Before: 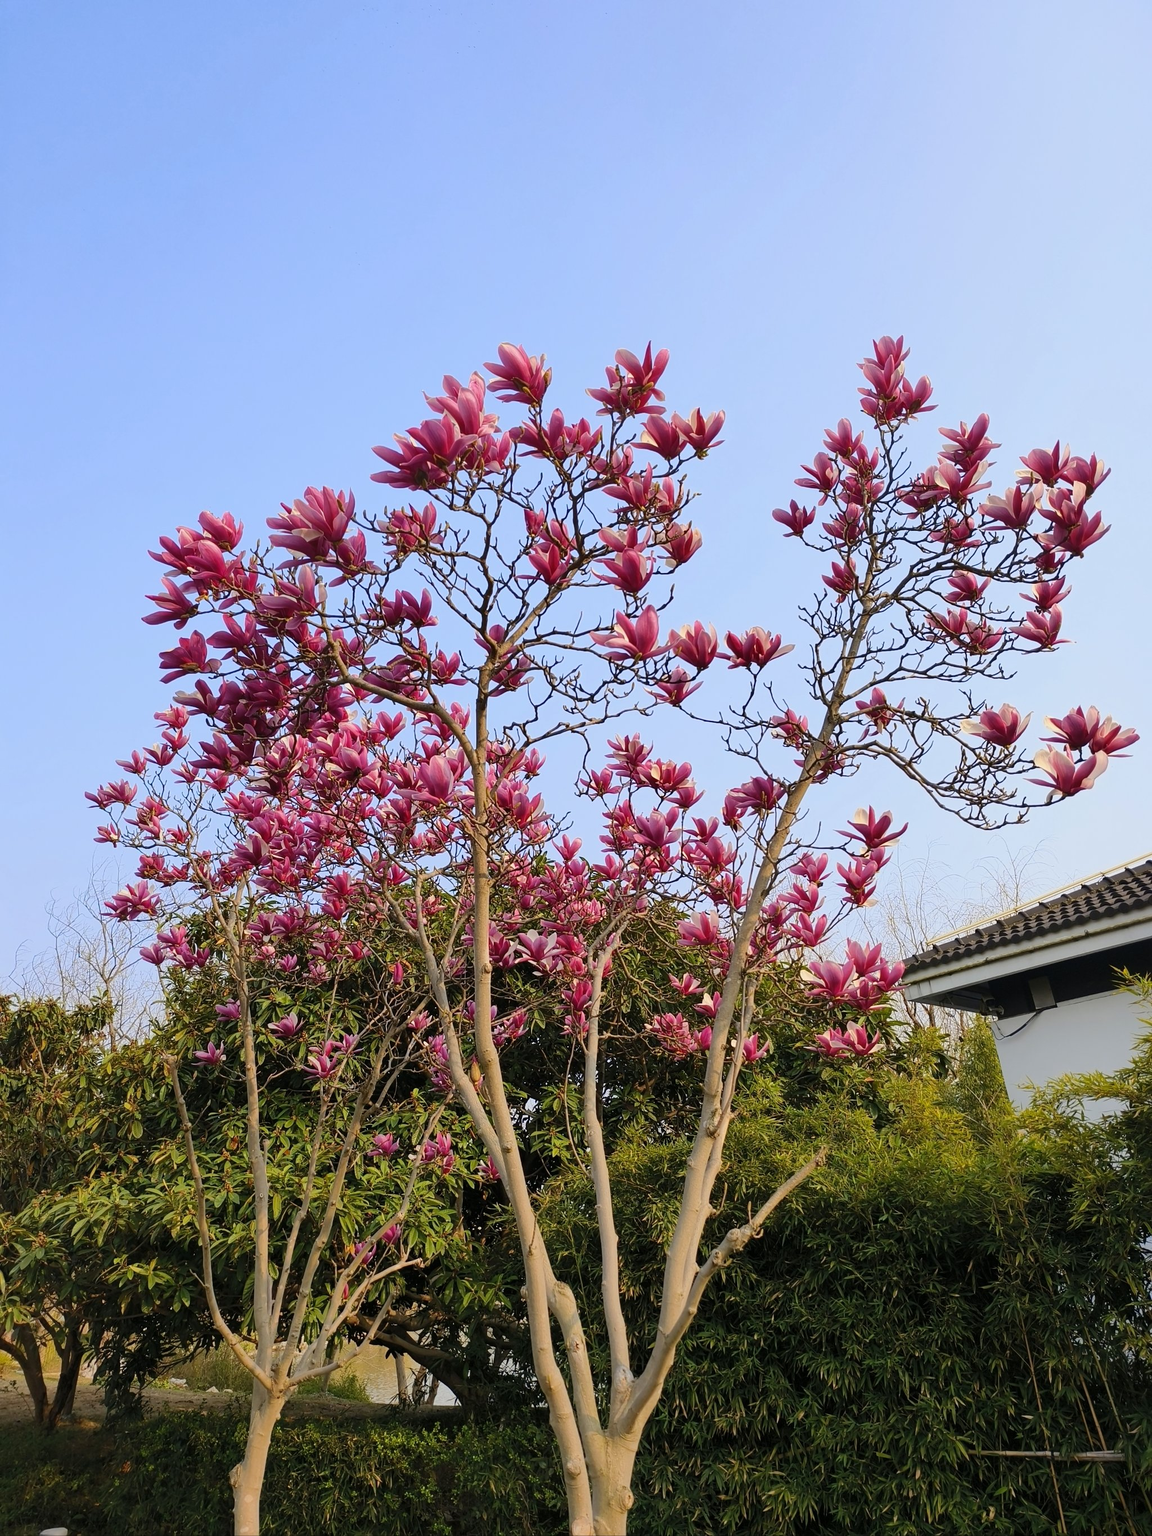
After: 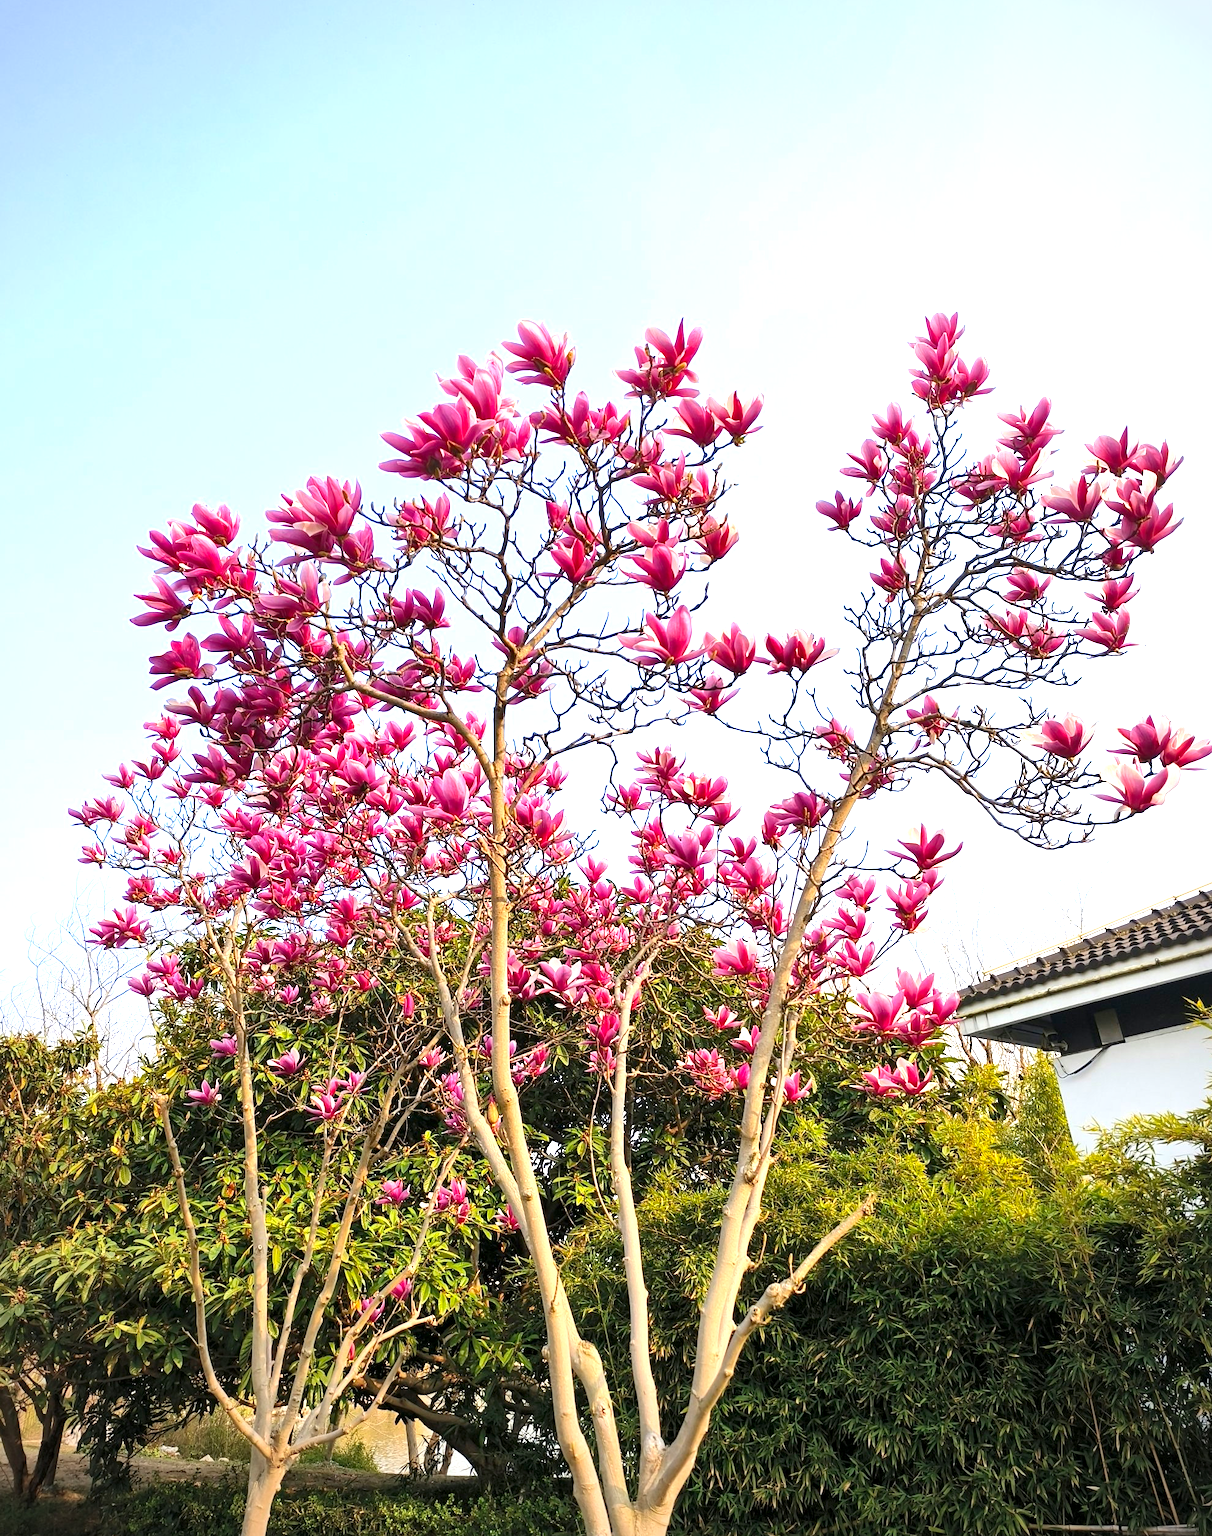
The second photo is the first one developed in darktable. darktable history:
exposure: exposure 1.235 EV, compensate highlight preservation false
local contrast: mode bilateral grid, contrast 30, coarseness 25, midtone range 0.2
crop: left 1.985%, top 3.209%, right 1.22%, bottom 4.834%
vignetting: fall-off start 73.48%, brightness -0.42, saturation -0.306
